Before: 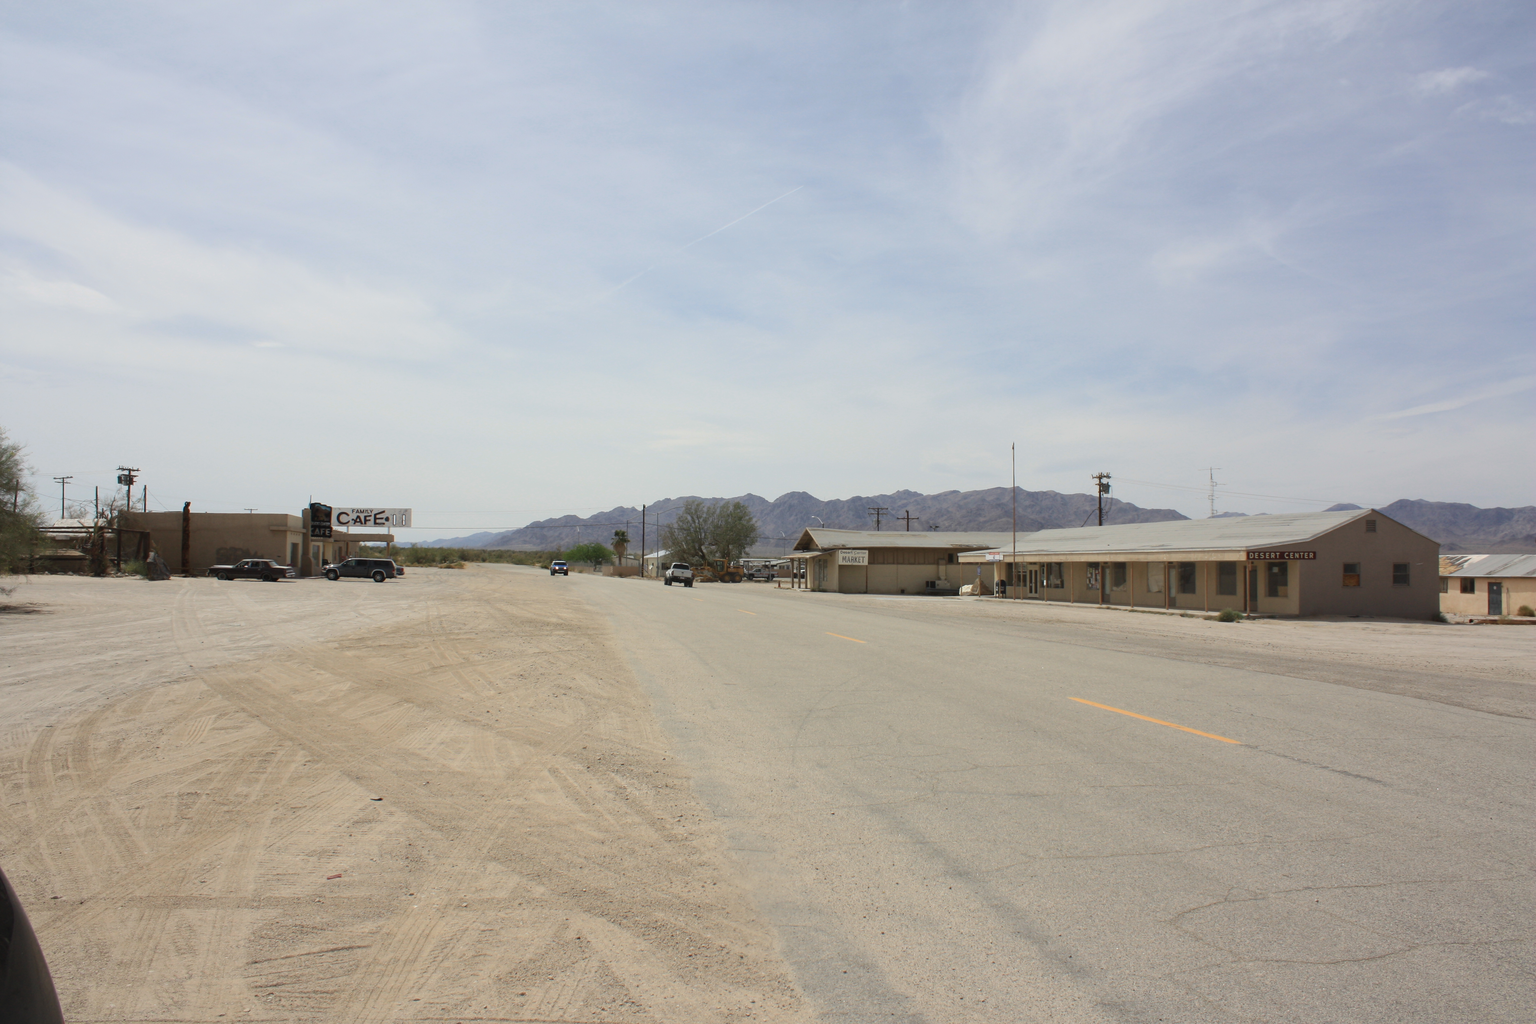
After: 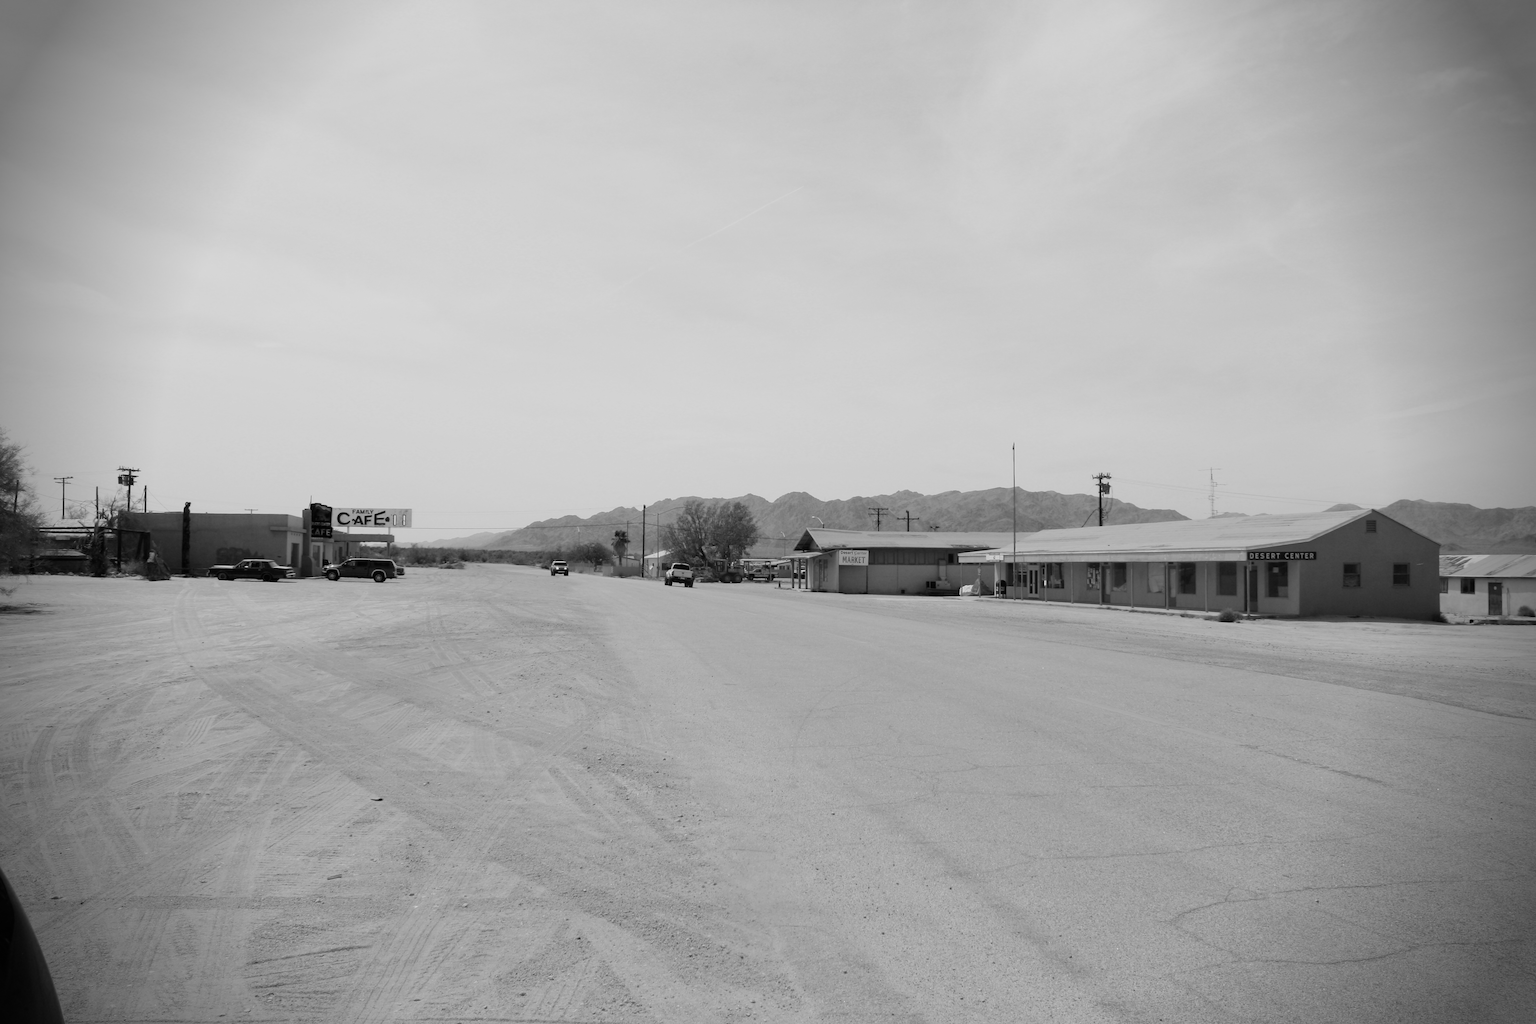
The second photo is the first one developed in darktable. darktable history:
color correction: highlights a* -12.5, highlights b* -17.58, saturation 0.715
filmic rgb: black relative exposure -7.65 EV, white relative exposure 4.56 EV, threshold 5.96 EV, hardness 3.61, preserve chrominance no, color science v3 (2019), use custom middle-gray values true, enable highlight reconstruction true
color zones: curves: ch0 [(0, 0.613) (0.01, 0.613) (0.245, 0.448) (0.498, 0.529) (0.642, 0.665) (0.879, 0.777) (0.99, 0.613)]; ch1 [(0, 0) (0.143, 0) (0.286, 0) (0.429, 0) (0.571, 0) (0.714, 0) (0.857, 0)]
vignetting: fall-off radius 32.58%, brightness -0.69, unbound false
